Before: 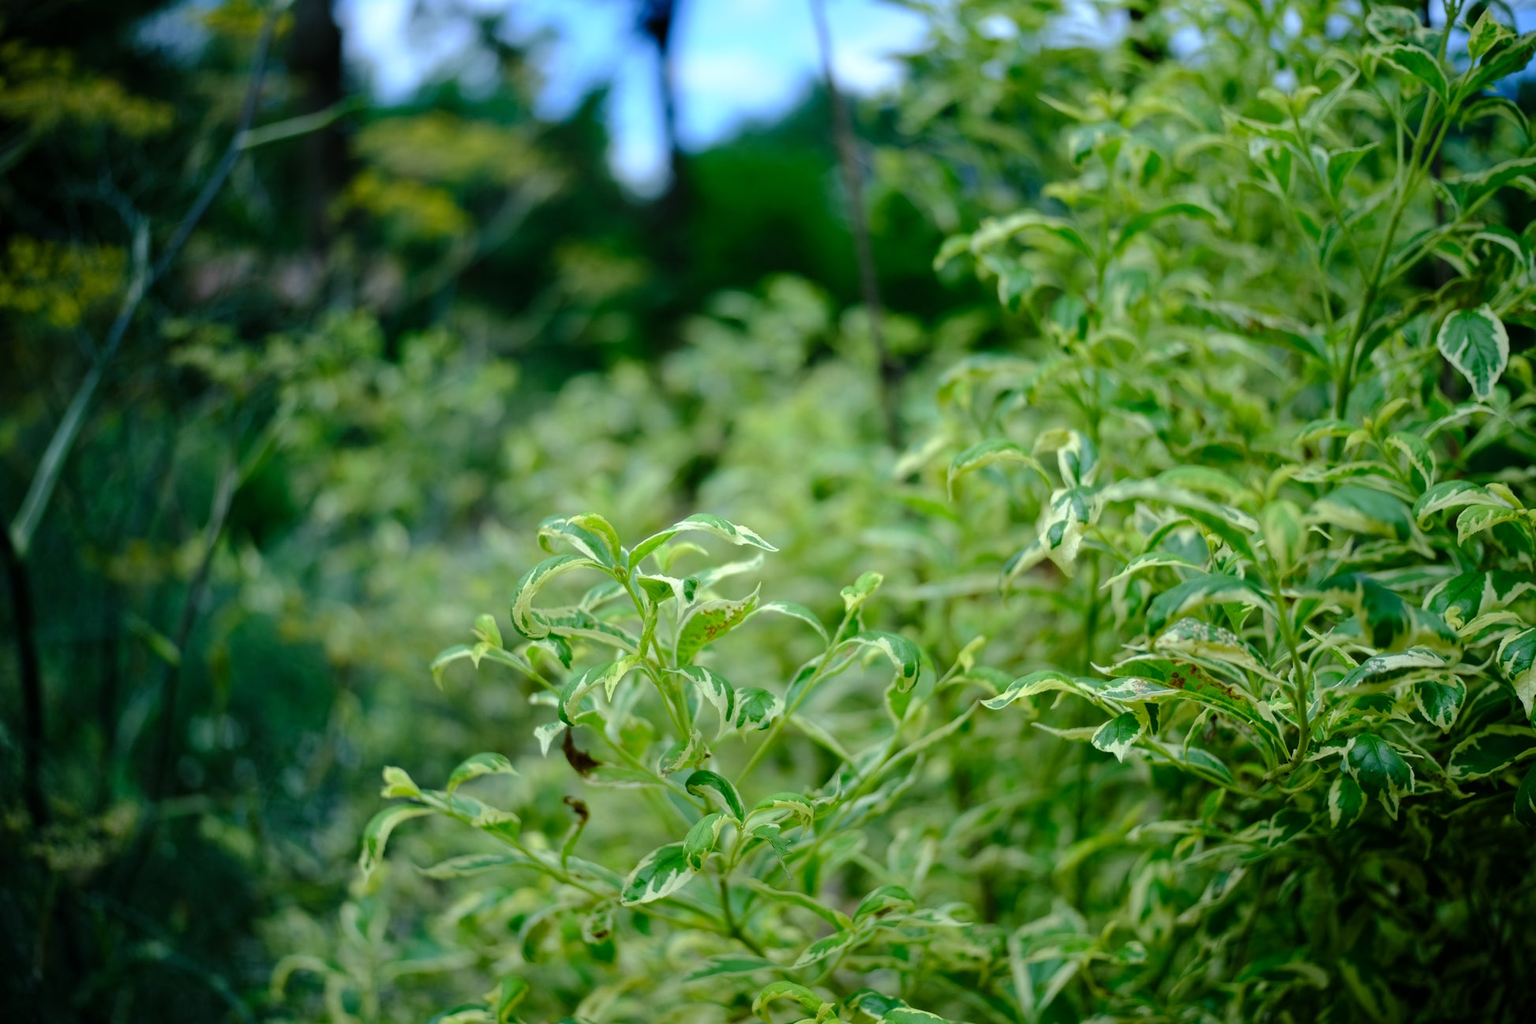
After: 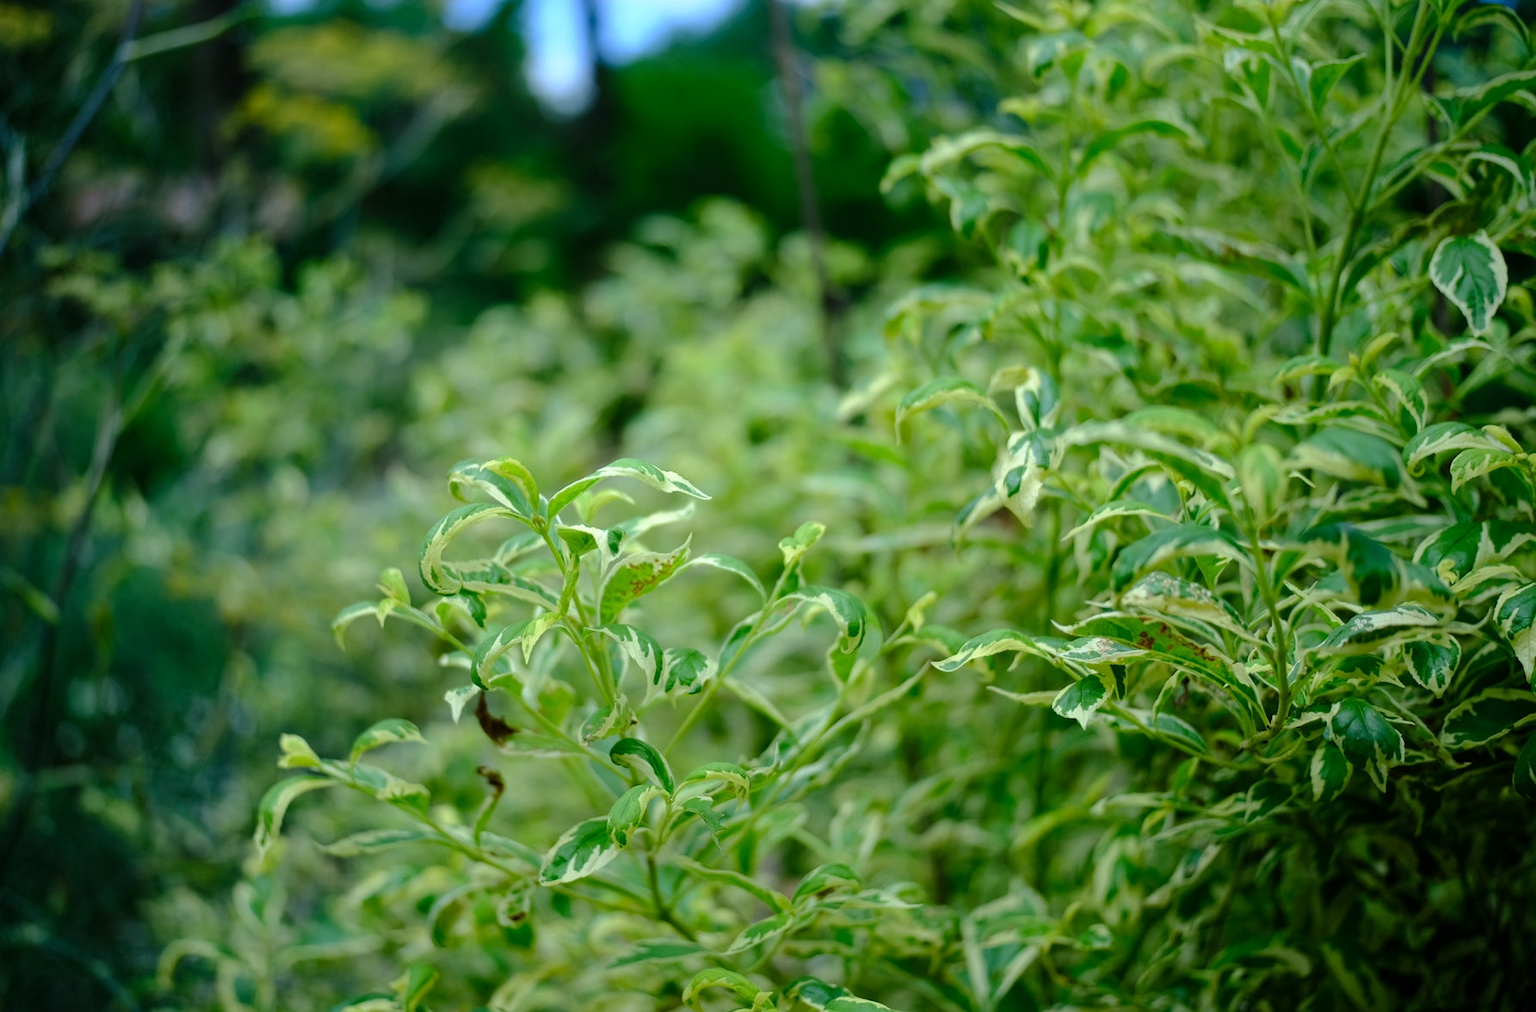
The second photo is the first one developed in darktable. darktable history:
crop and rotate: left 8.262%, top 9.226%
exposure: compensate highlight preservation false
